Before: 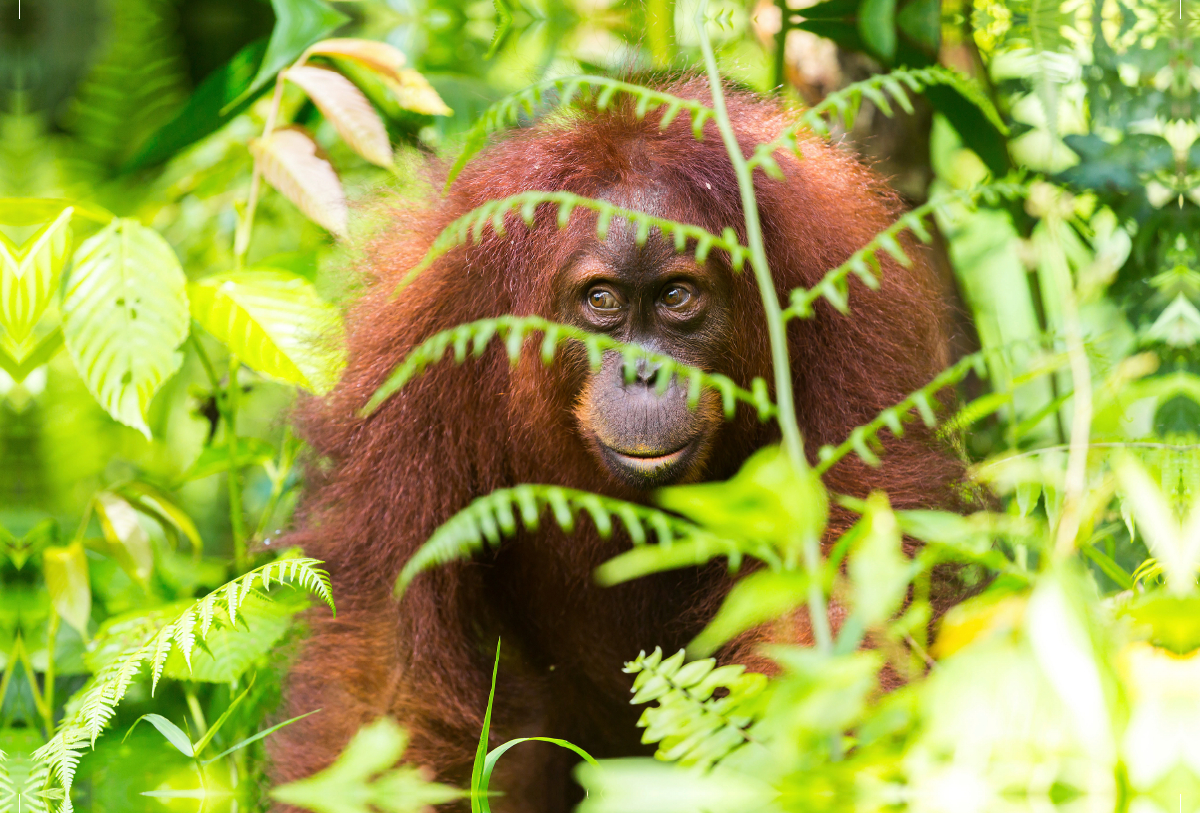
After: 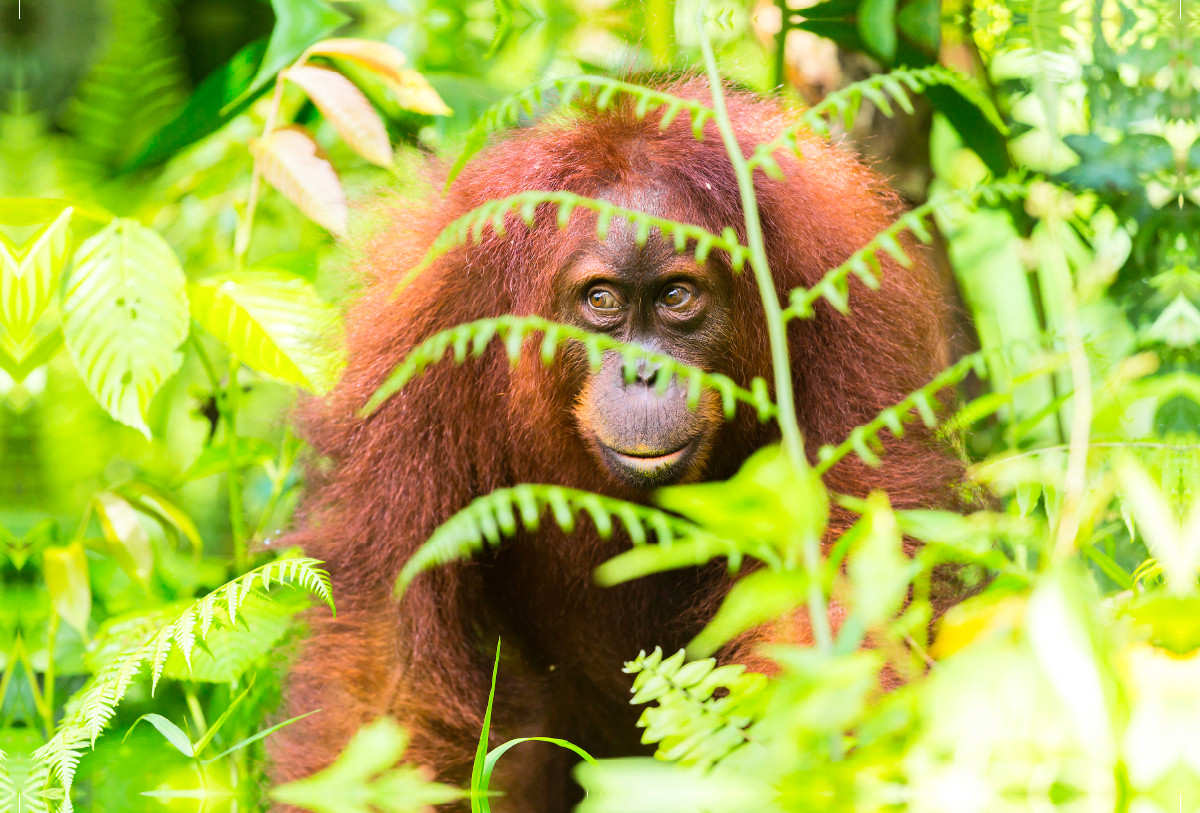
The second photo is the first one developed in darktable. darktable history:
tone curve: curves: ch0 [(0, 0) (0.526, 0.642) (1, 1)], color space Lab, linked channels, preserve colors none
white balance: emerald 1
tone equalizer: on, module defaults
